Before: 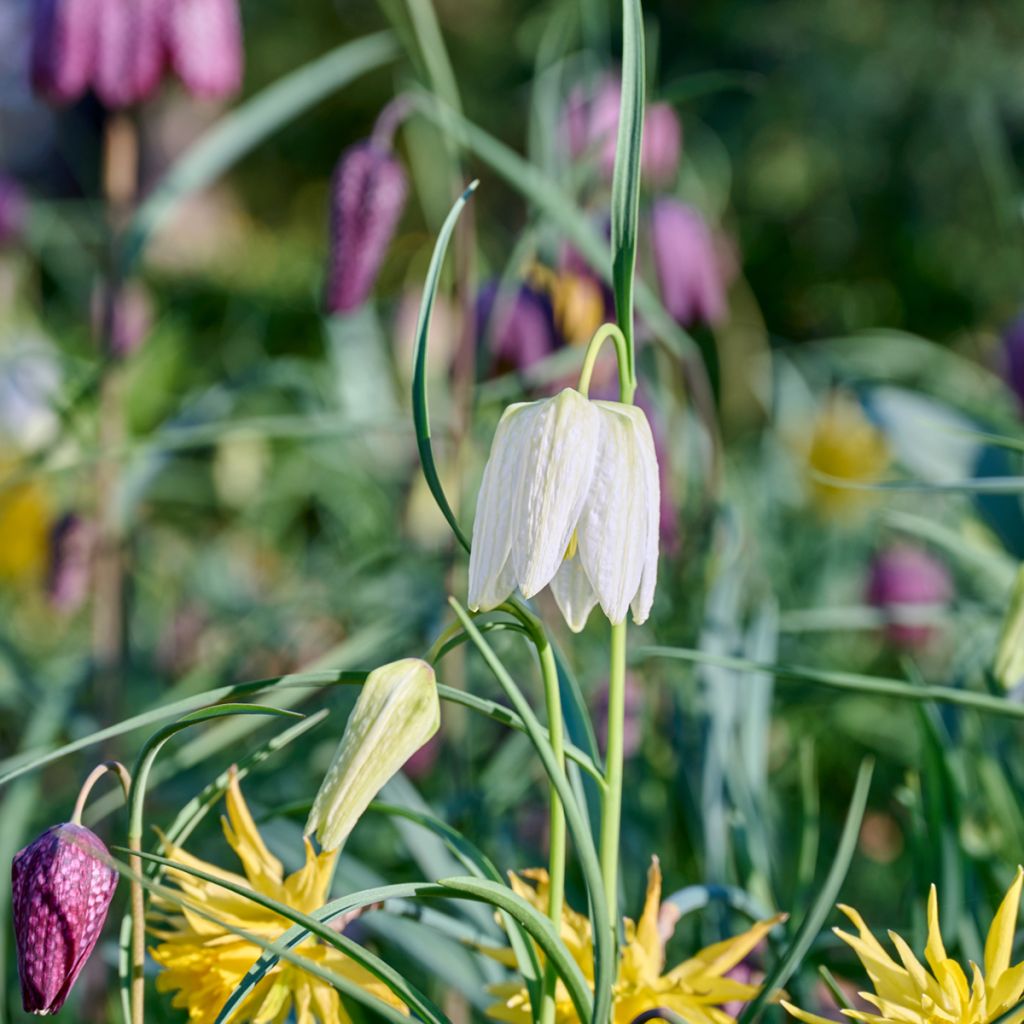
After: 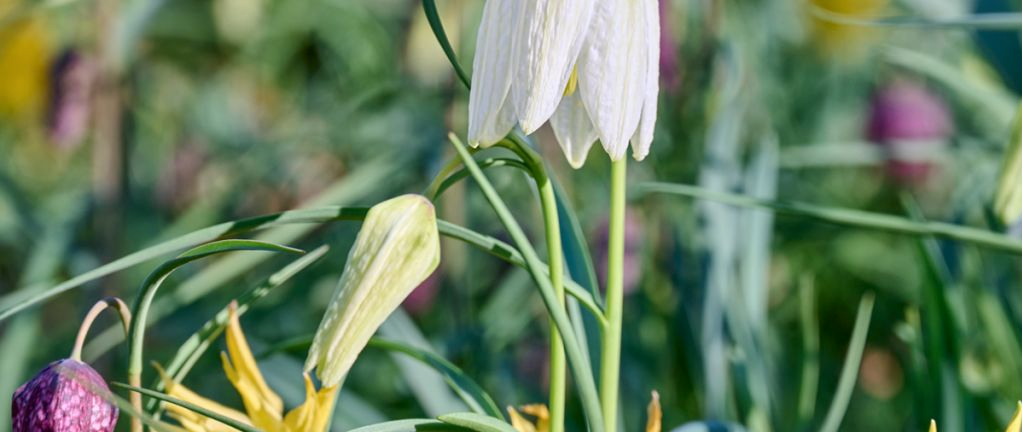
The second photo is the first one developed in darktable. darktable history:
contrast equalizer: y [[0.6 ×6], [0.55 ×6], [0 ×6], [0 ×6], [0 ×6]], mix -0.094
local contrast: mode bilateral grid, contrast 20, coarseness 51, detail 119%, midtone range 0.2
crop: top 45.372%, bottom 12.265%
